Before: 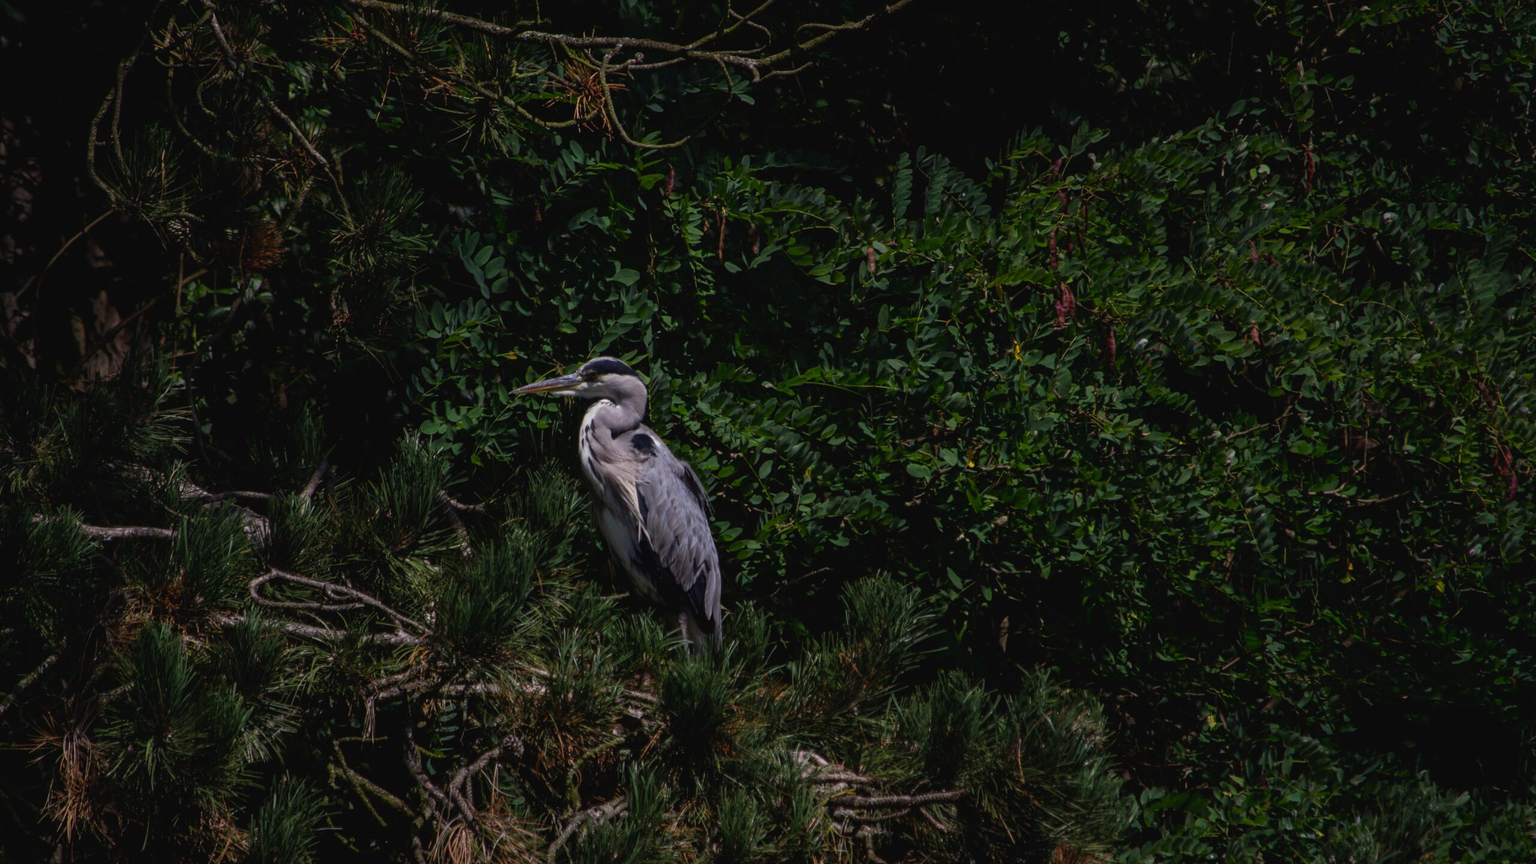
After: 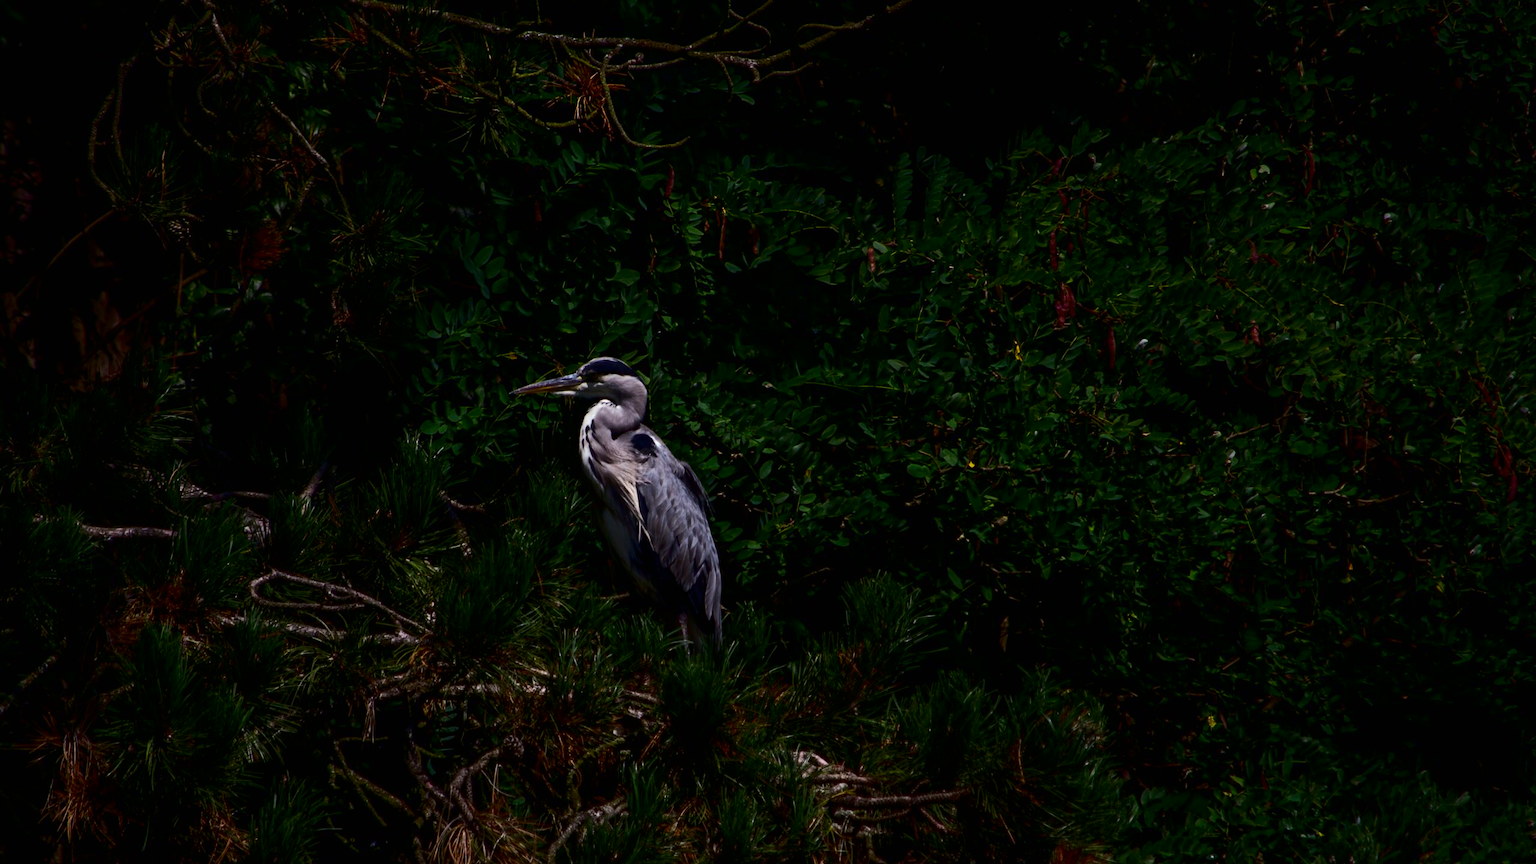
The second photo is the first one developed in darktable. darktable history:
exposure: exposure 0.29 EV, compensate highlight preservation false
contrast brightness saturation: contrast 0.24, brightness -0.24, saturation 0.14
